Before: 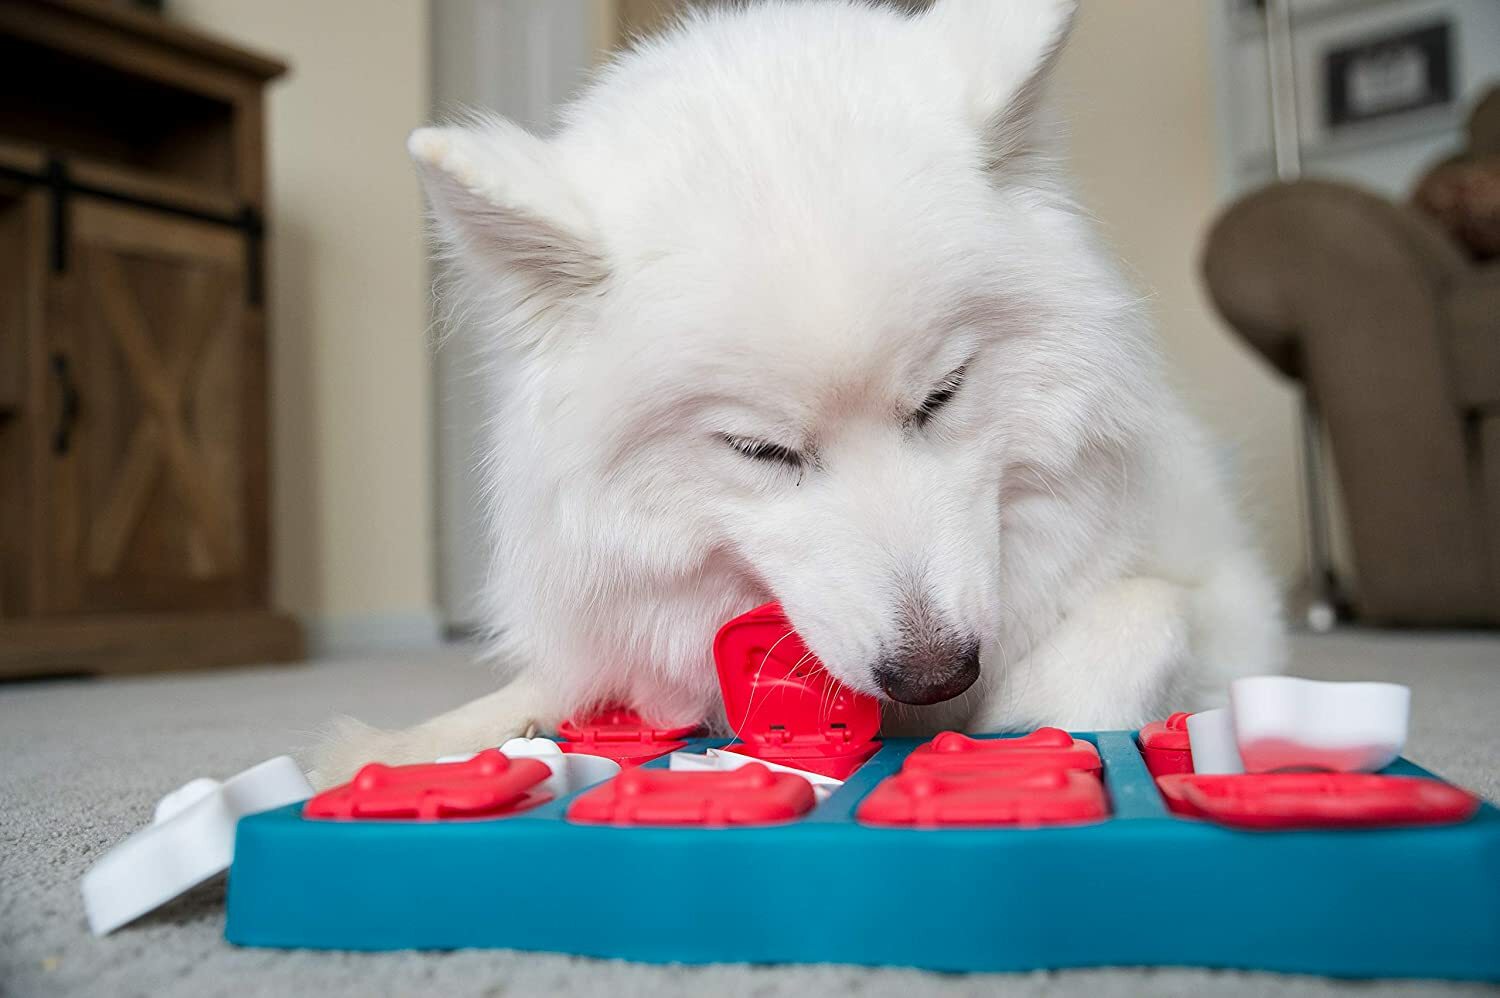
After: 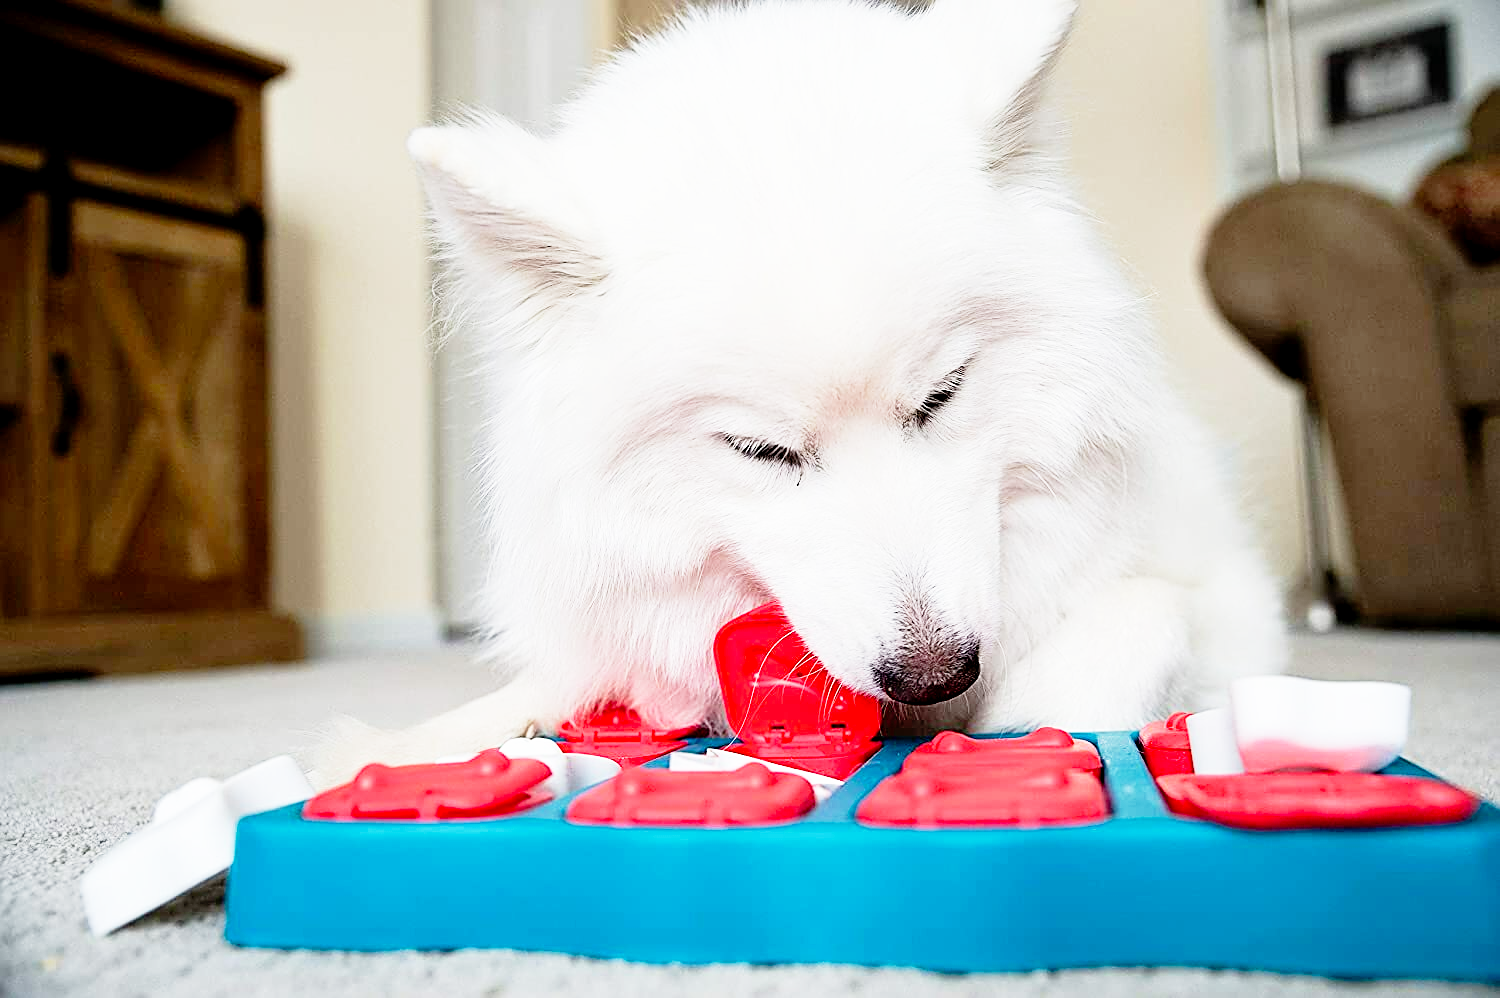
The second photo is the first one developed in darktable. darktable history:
sharpen: on, module defaults
base curve: curves: ch0 [(0, 0) (0.012, 0.01) (0.073, 0.168) (0.31, 0.711) (0.645, 0.957) (1, 1)], preserve colors none
exposure: black level correction 0.009, exposure -0.159 EV, compensate highlight preservation false
